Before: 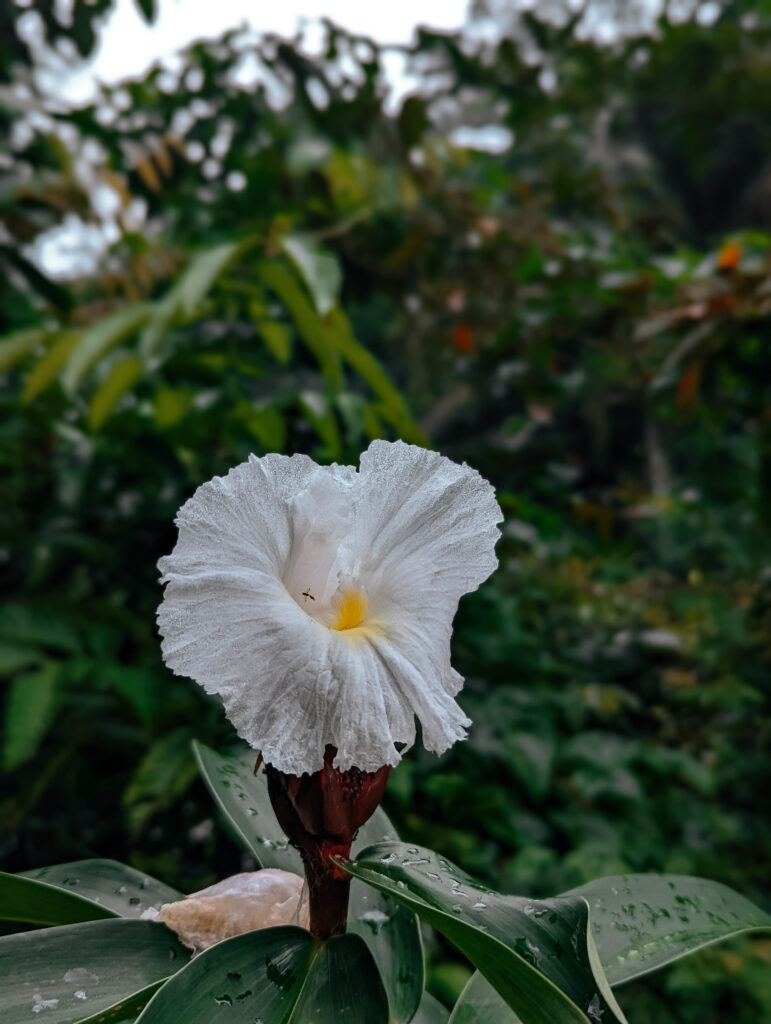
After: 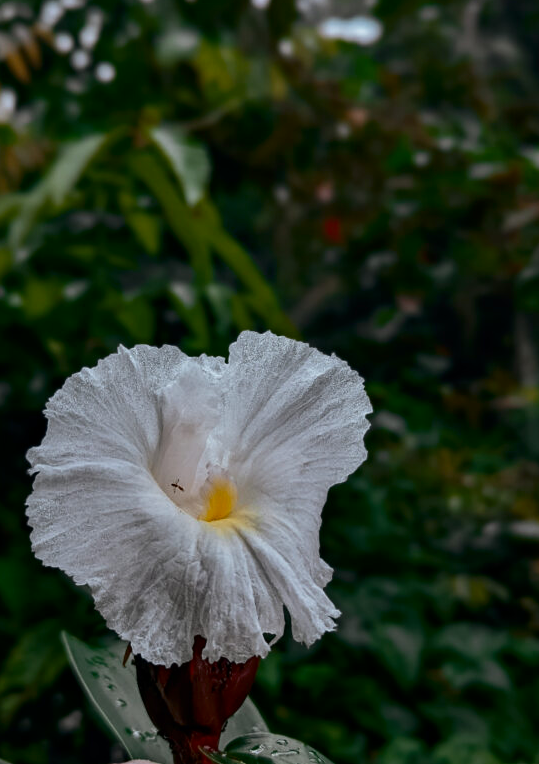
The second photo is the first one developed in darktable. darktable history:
crop and rotate: left 17.088%, top 10.661%, right 12.981%, bottom 14.693%
contrast brightness saturation: contrast 0.07, brightness -0.126, saturation 0.056
